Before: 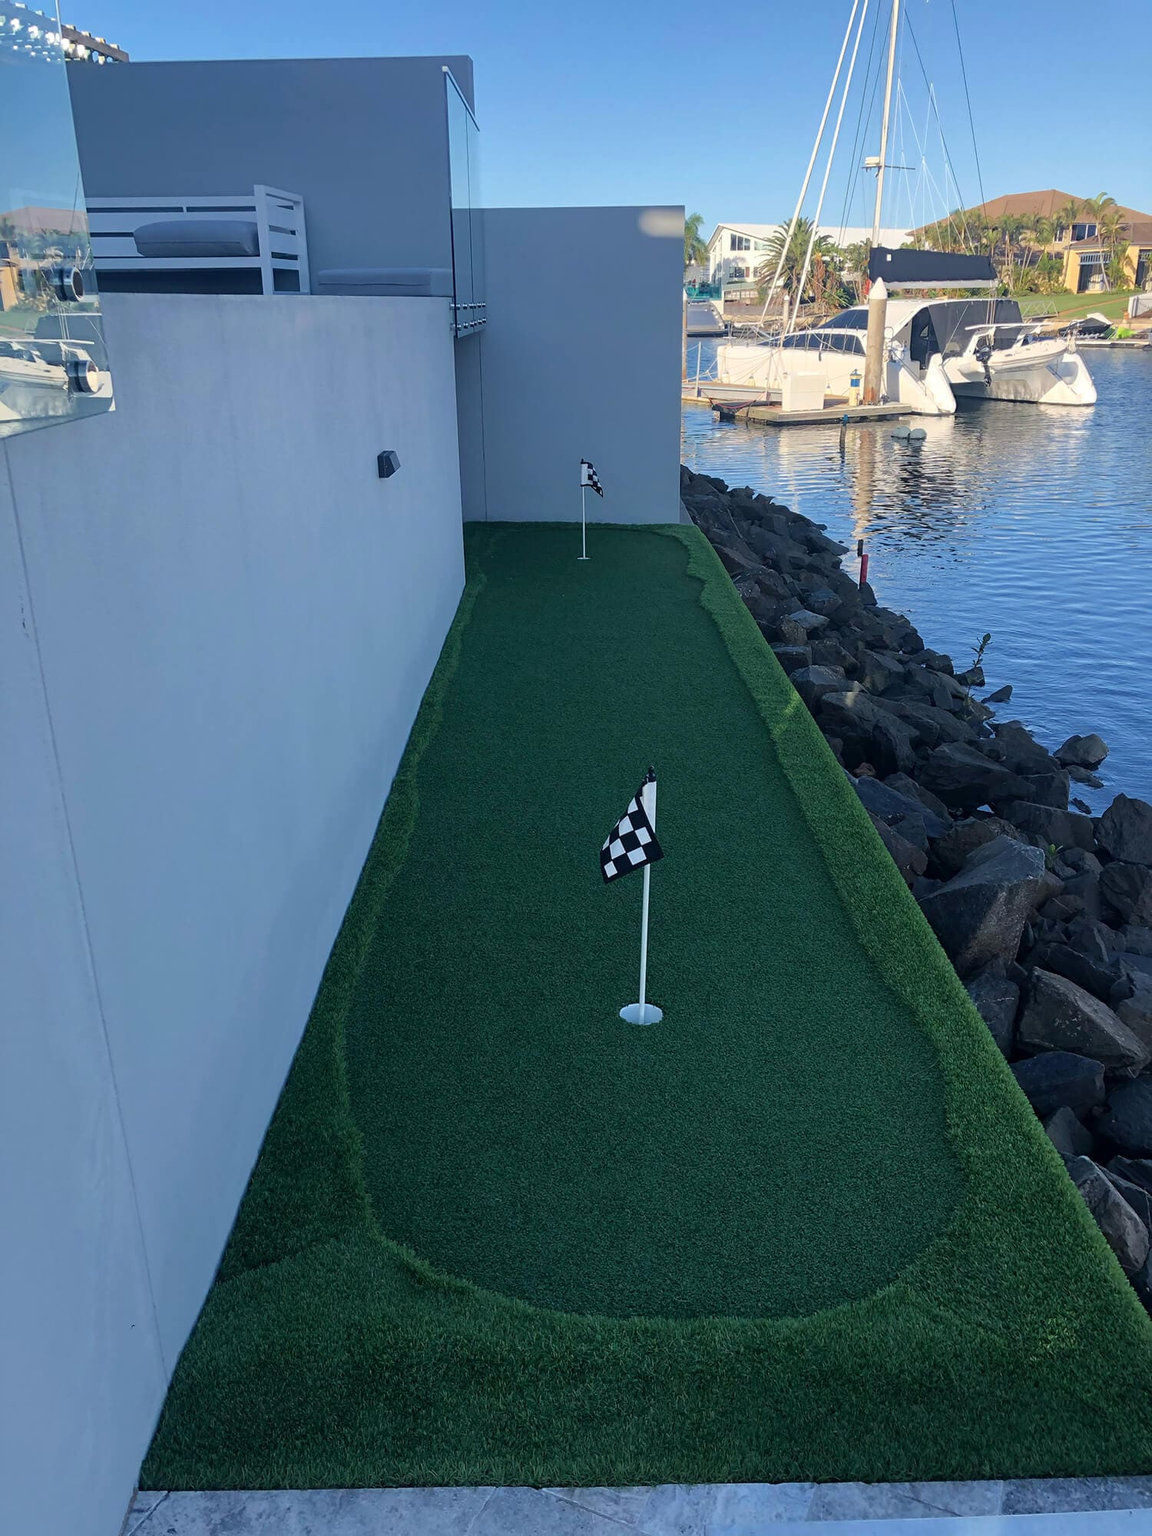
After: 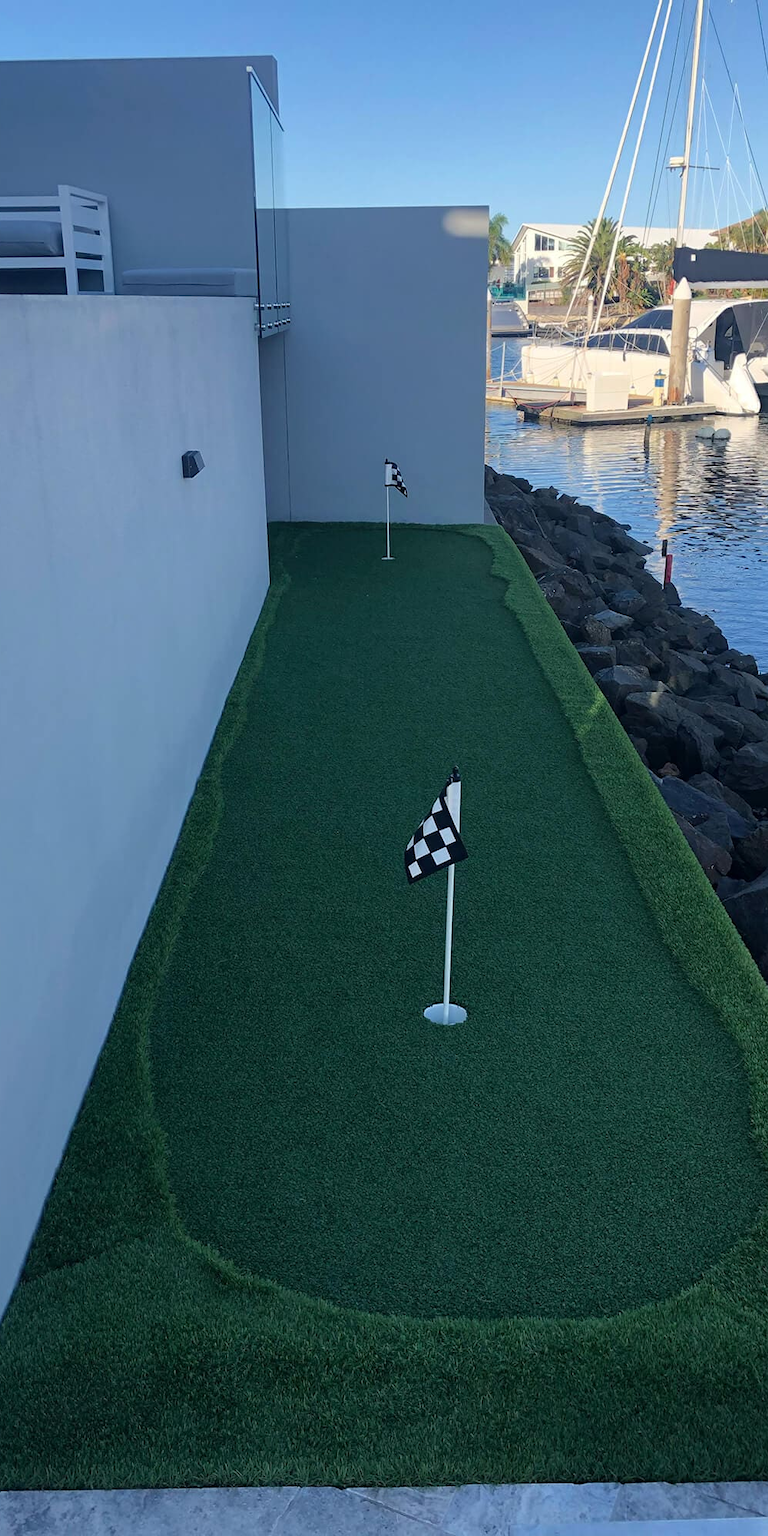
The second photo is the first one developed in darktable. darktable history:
crop: left 17.003%, right 16.143%
